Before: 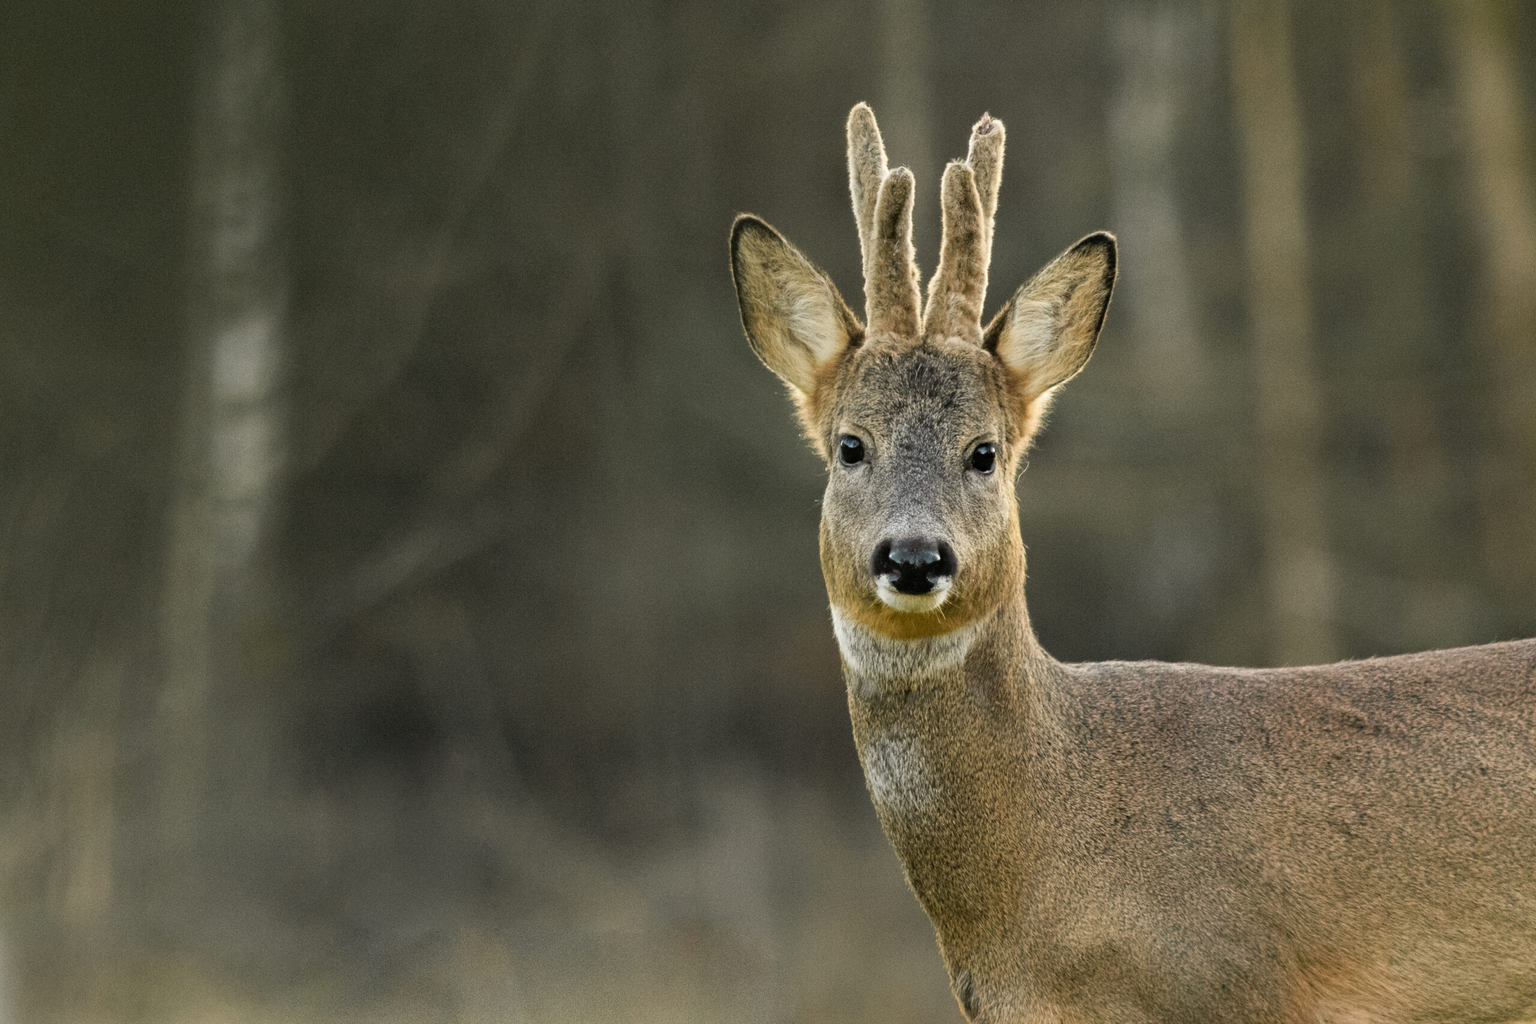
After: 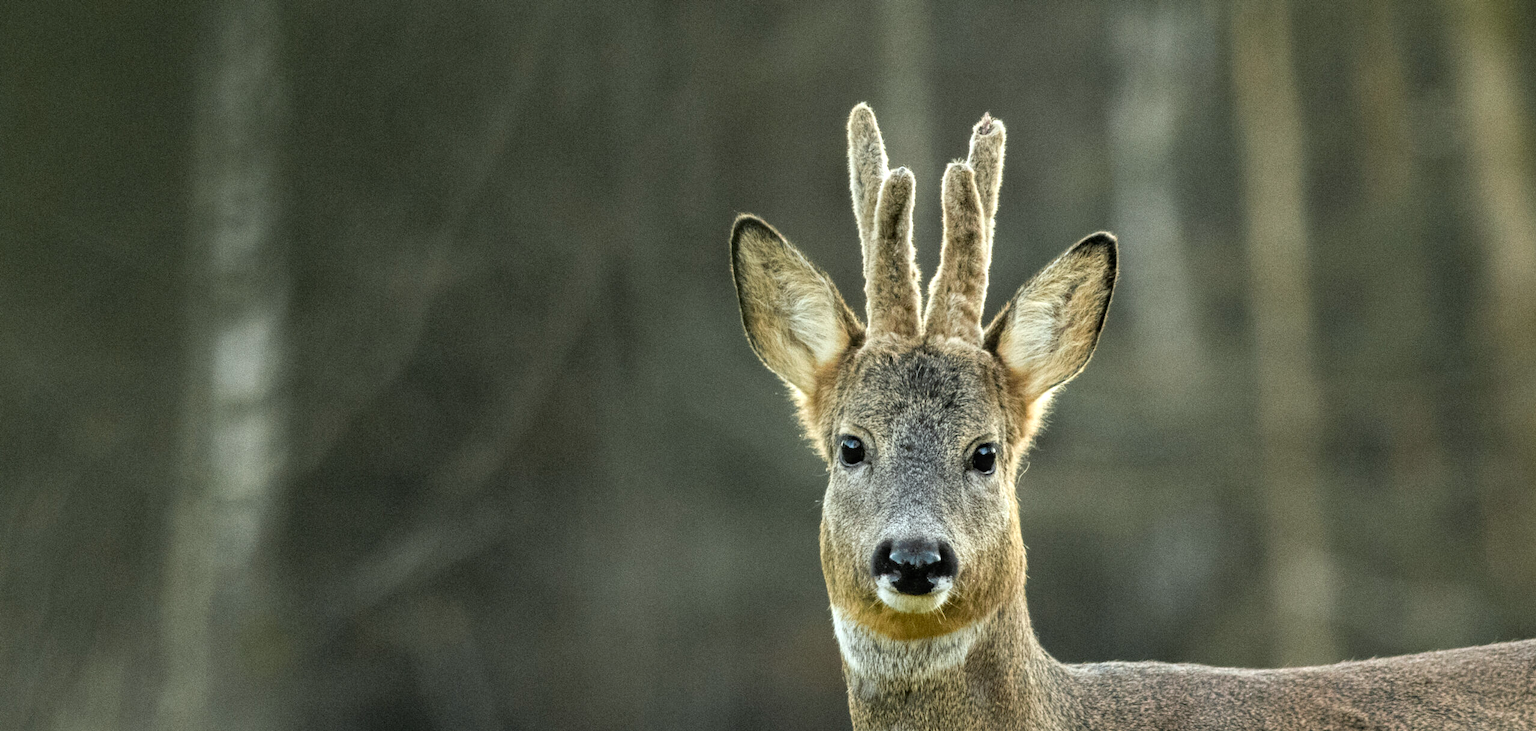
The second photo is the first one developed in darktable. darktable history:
exposure: black level correction 0.001, exposure 0.296 EV, compensate highlight preservation false
color calibration: illuminant as shot in camera, x 0.36, y 0.362, temperature 4594.88 K
local contrast: on, module defaults
crop: right 0%, bottom 28.547%
